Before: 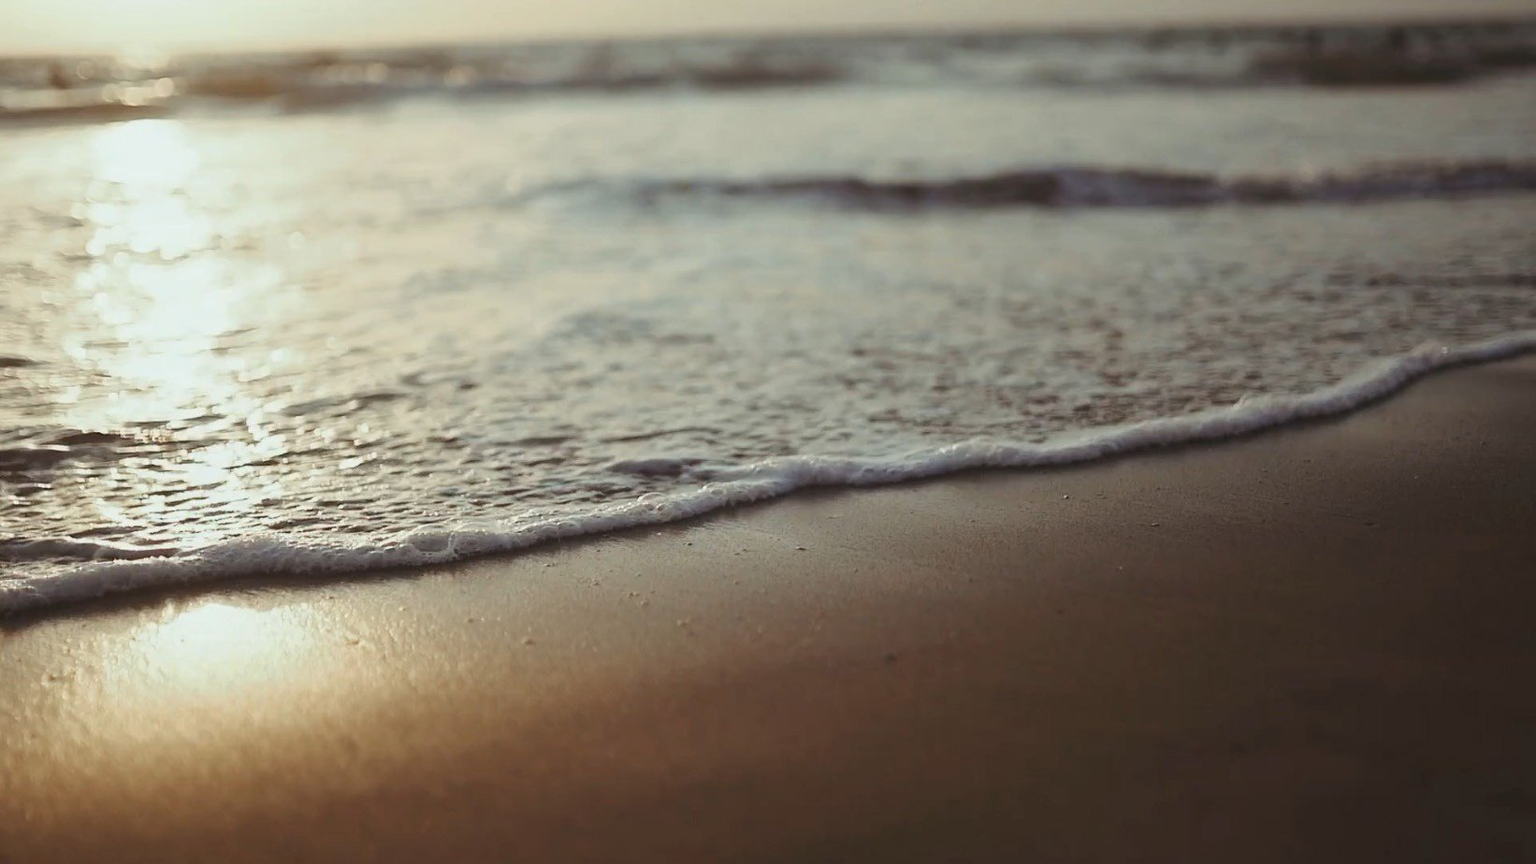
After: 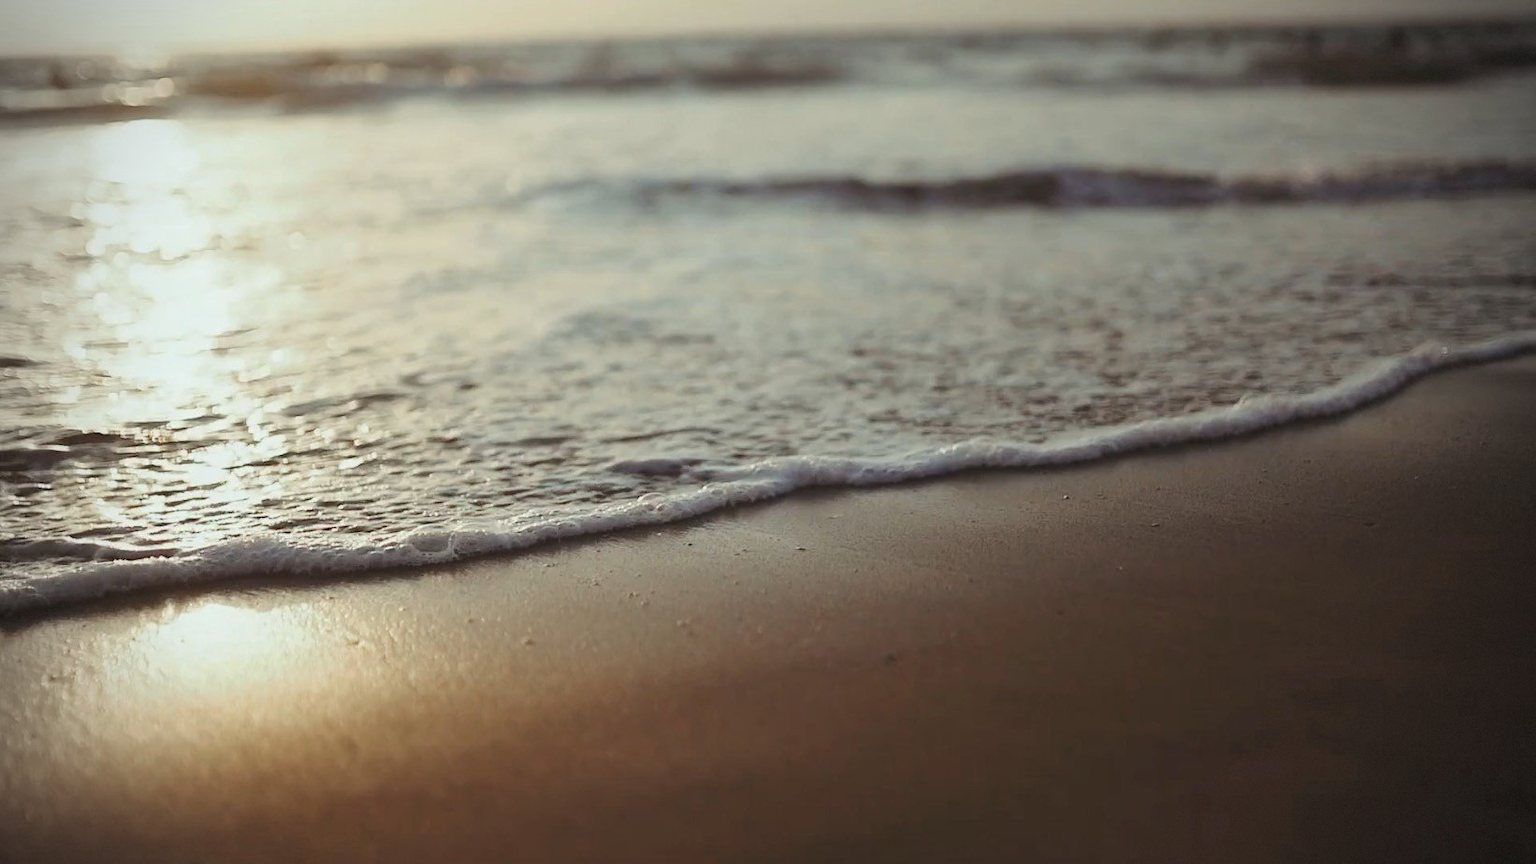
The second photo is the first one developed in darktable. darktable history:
vignetting: fall-off start 75.22%, width/height ratio 1.077, dithering 8-bit output
